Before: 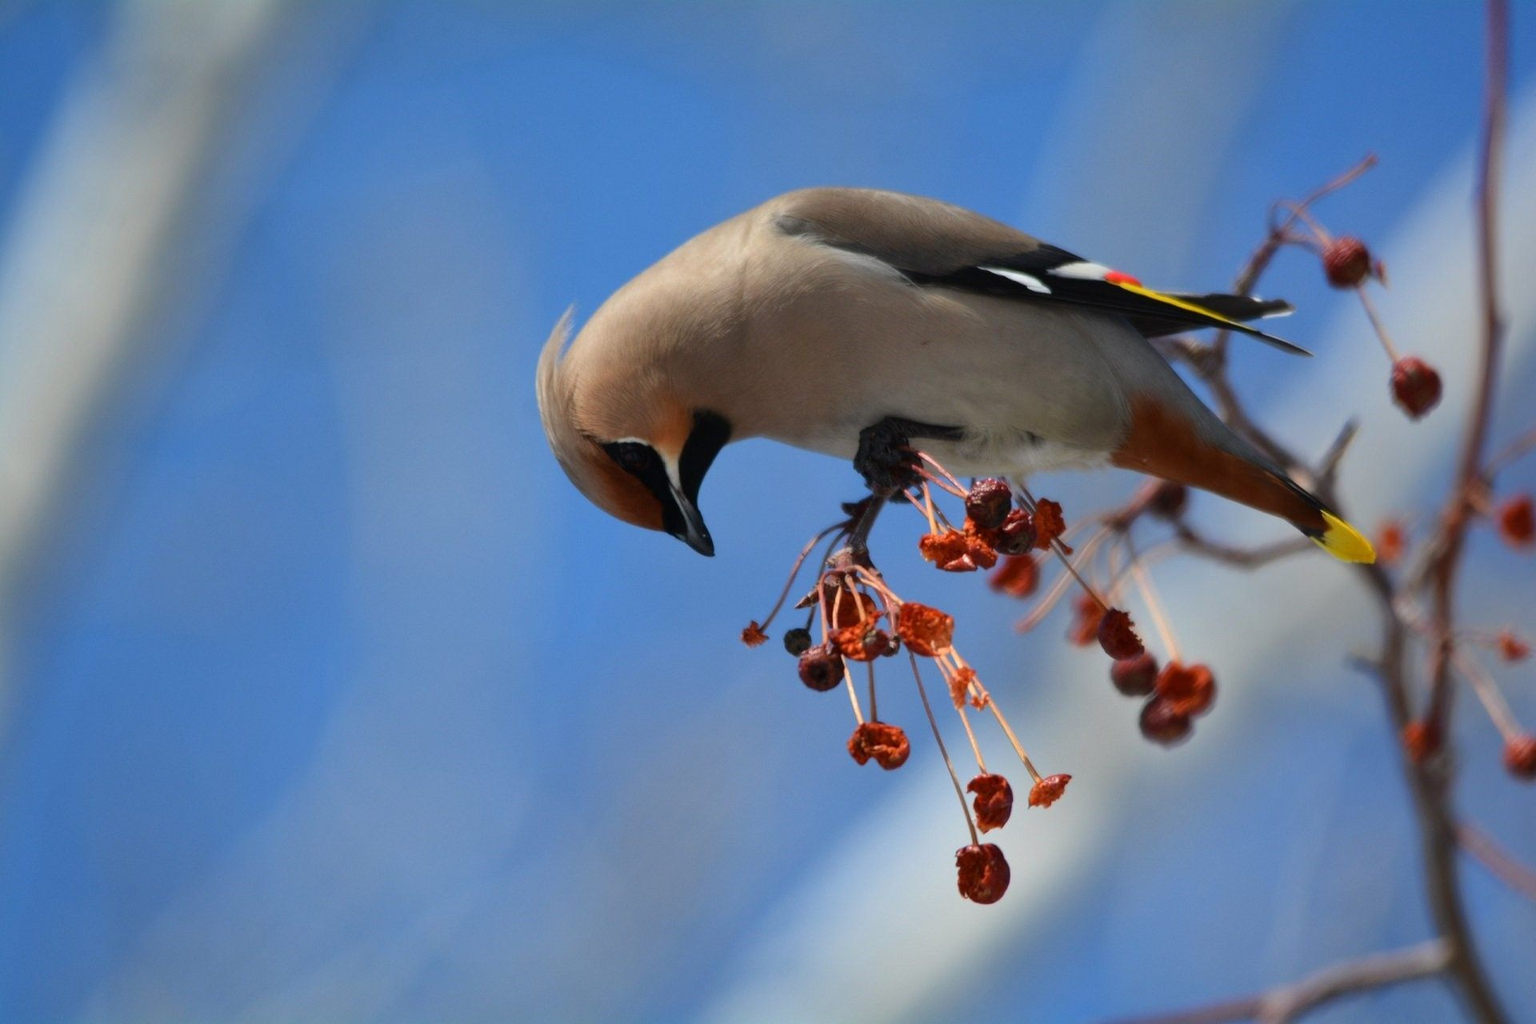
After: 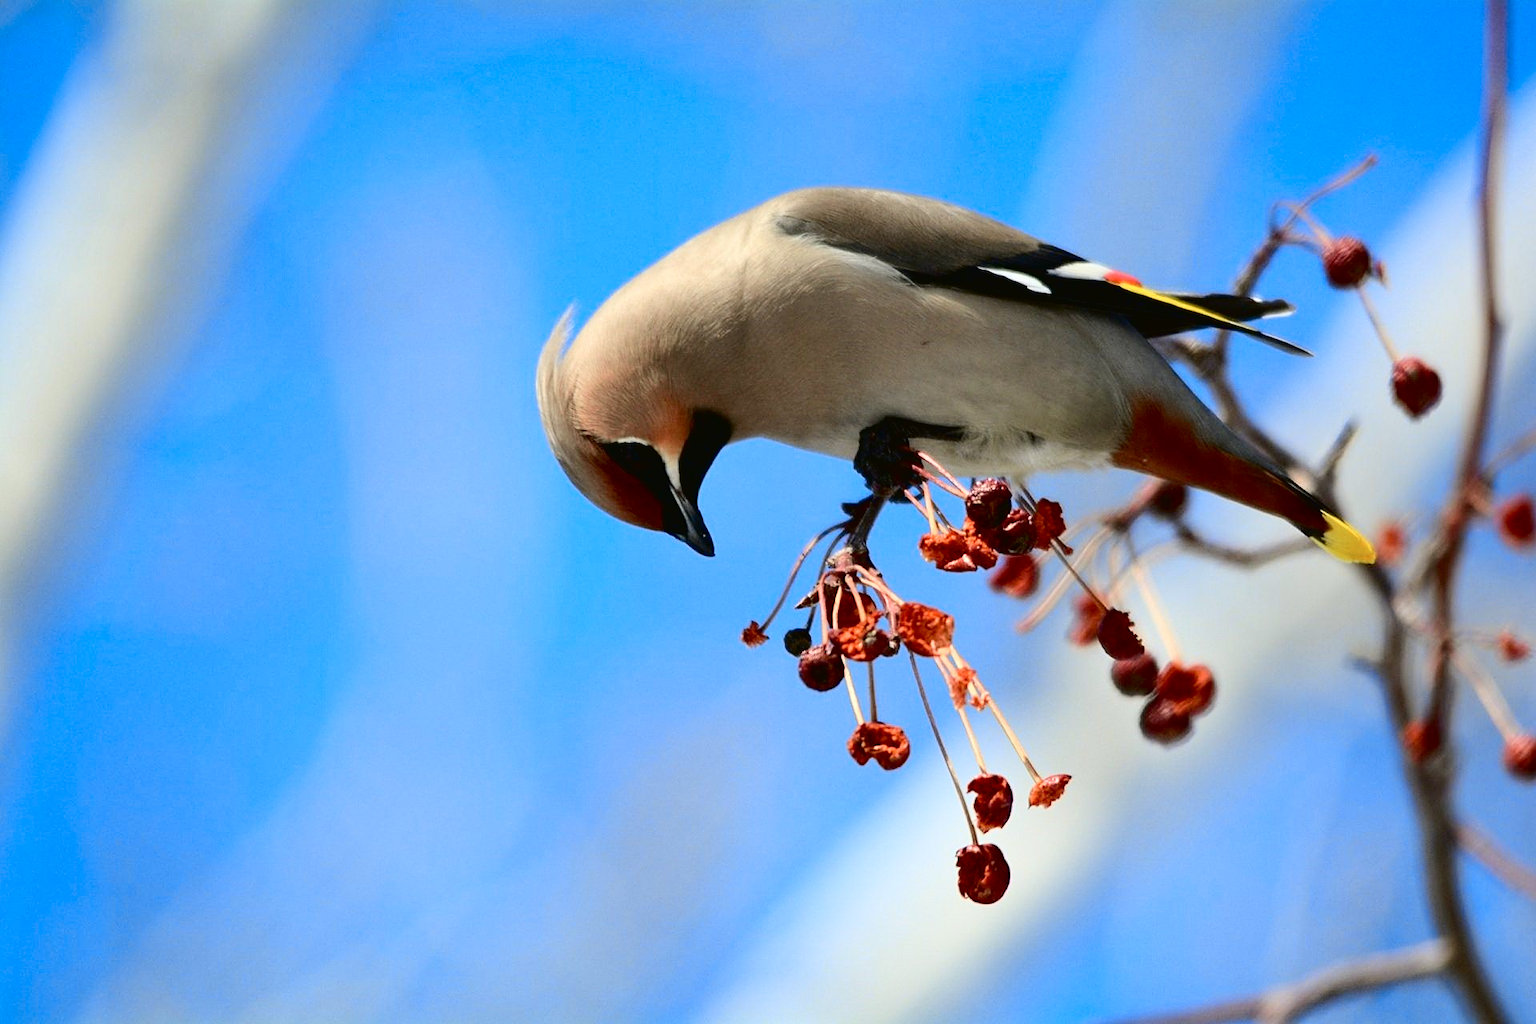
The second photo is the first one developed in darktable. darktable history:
exposure: black level correction 0.007, exposure 0.159 EV, compensate highlight preservation false
shadows and highlights: shadows 0, highlights 40
sharpen: on, module defaults
tone curve: curves: ch0 [(0, 0.023) (0.087, 0.065) (0.184, 0.168) (0.45, 0.54) (0.57, 0.683) (0.722, 0.825) (0.877, 0.948) (1, 1)]; ch1 [(0, 0) (0.388, 0.369) (0.447, 0.447) (0.505, 0.5) (0.534, 0.528) (0.573, 0.583) (0.663, 0.68) (1, 1)]; ch2 [(0, 0) (0.314, 0.223) (0.427, 0.405) (0.492, 0.505) (0.531, 0.55) (0.589, 0.599) (1, 1)], color space Lab, independent channels, preserve colors none
